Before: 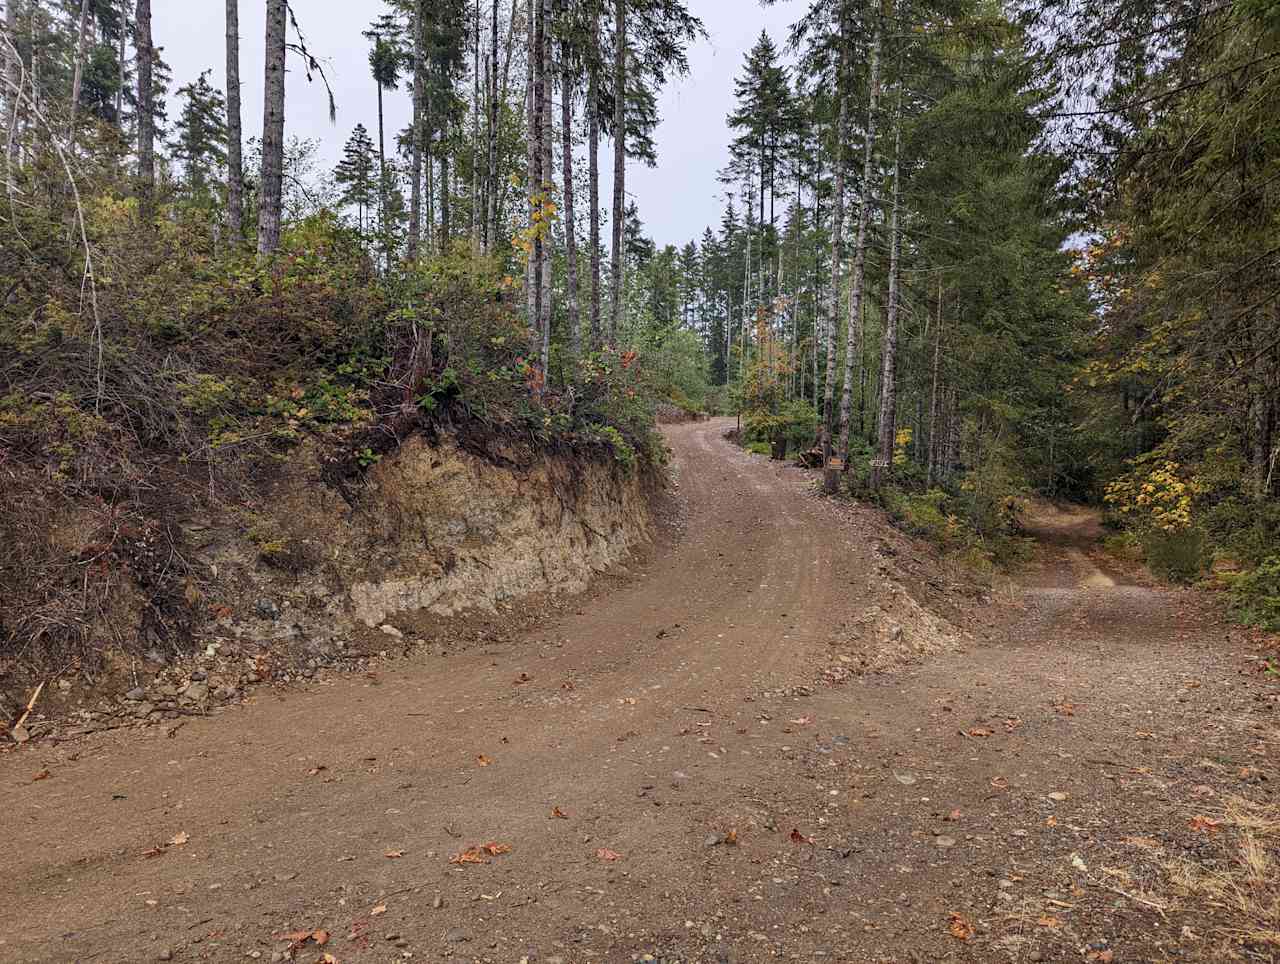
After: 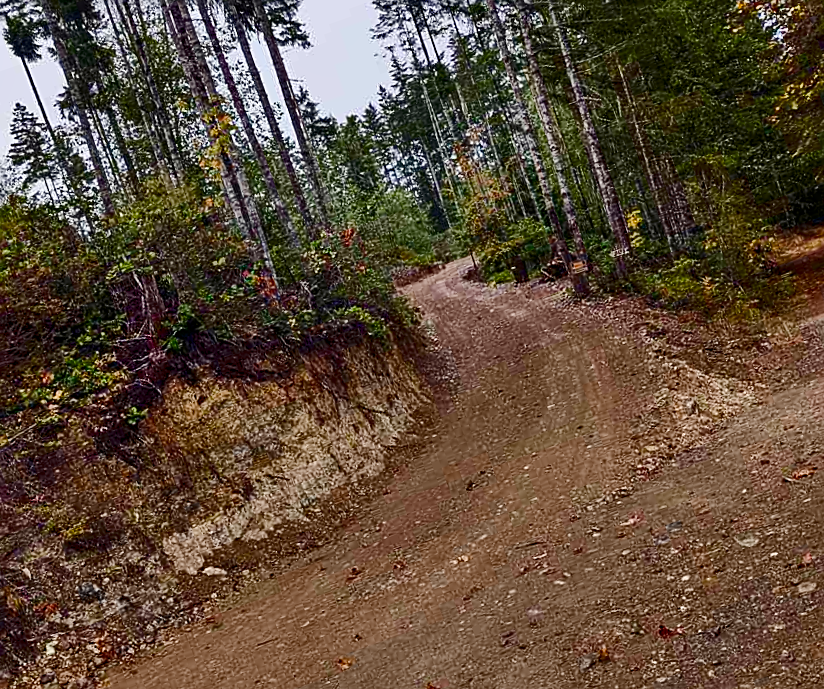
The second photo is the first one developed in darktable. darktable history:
color balance rgb: shadows lift › chroma 2.999%, shadows lift › hue 281.33°, perceptual saturation grading › global saturation 0.814%, perceptual saturation grading › highlights -29.263%, perceptual saturation grading › mid-tones 29.722%, perceptual saturation grading › shadows 58.931%, perceptual brilliance grading › global brilliance -1.308%, perceptual brilliance grading › highlights -1.173%, perceptual brilliance grading › mid-tones -1.289%, perceptual brilliance grading › shadows -0.501%
contrast brightness saturation: contrast 0.193, brightness -0.232, saturation 0.112
crop and rotate: angle 19.25°, left 6.918%, right 4.052%, bottom 1.183%
shadows and highlights: soften with gaussian
sharpen: on, module defaults
